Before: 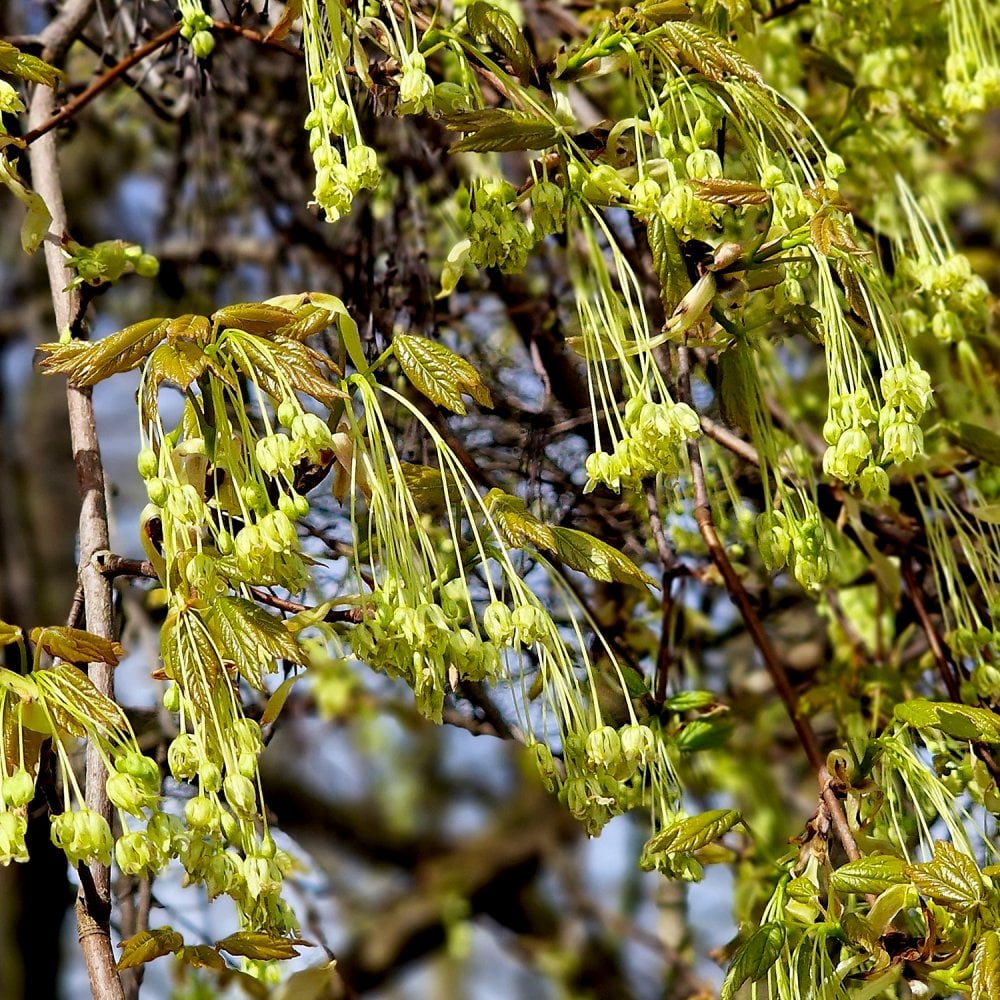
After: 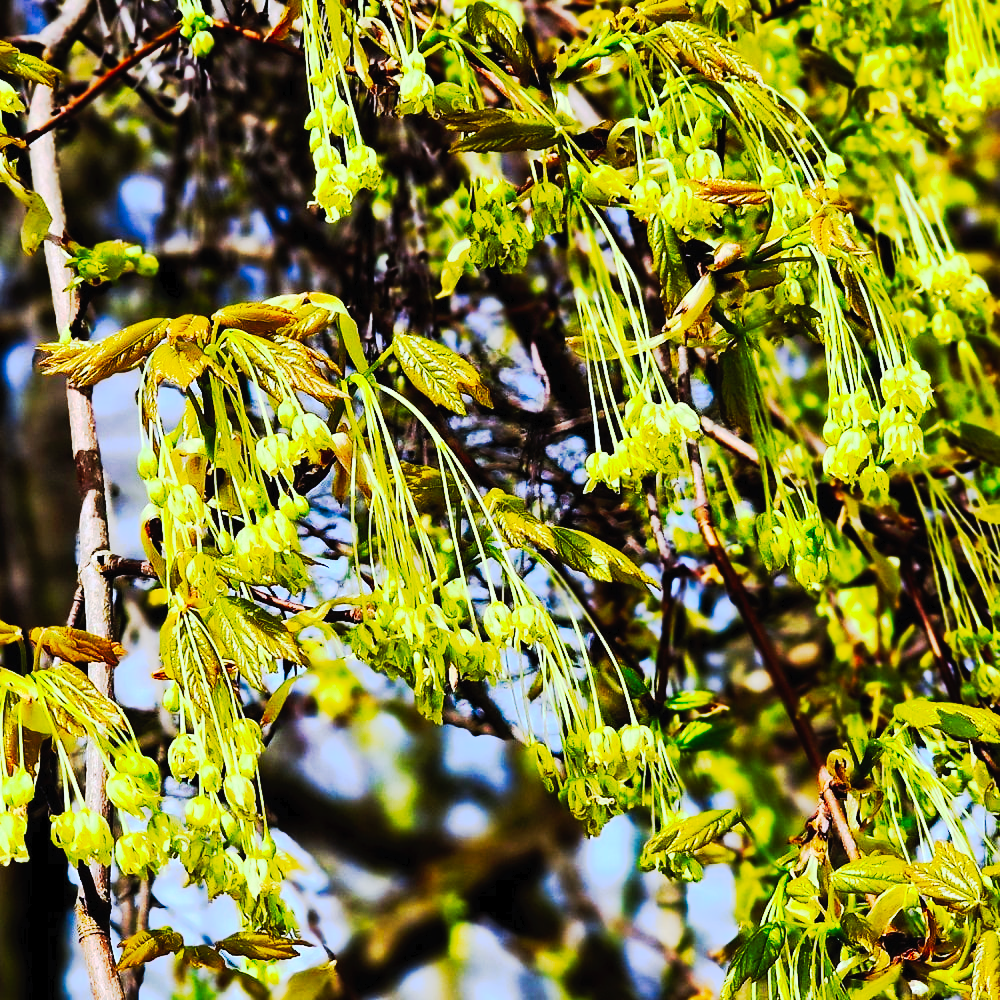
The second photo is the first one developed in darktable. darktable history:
white balance: red 0.954, blue 1.079
tone curve: curves: ch0 [(0, 0) (0.003, 0.011) (0.011, 0.014) (0.025, 0.018) (0.044, 0.023) (0.069, 0.028) (0.1, 0.031) (0.136, 0.039) (0.177, 0.056) (0.224, 0.081) (0.277, 0.129) (0.335, 0.188) (0.399, 0.256) (0.468, 0.367) (0.543, 0.514) (0.623, 0.684) (0.709, 0.785) (0.801, 0.846) (0.898, 0.884) (1, 1)], preserve colors none
contrast brightness saturation: contrast 0.24, brightness 0.26, saturation 0.39
